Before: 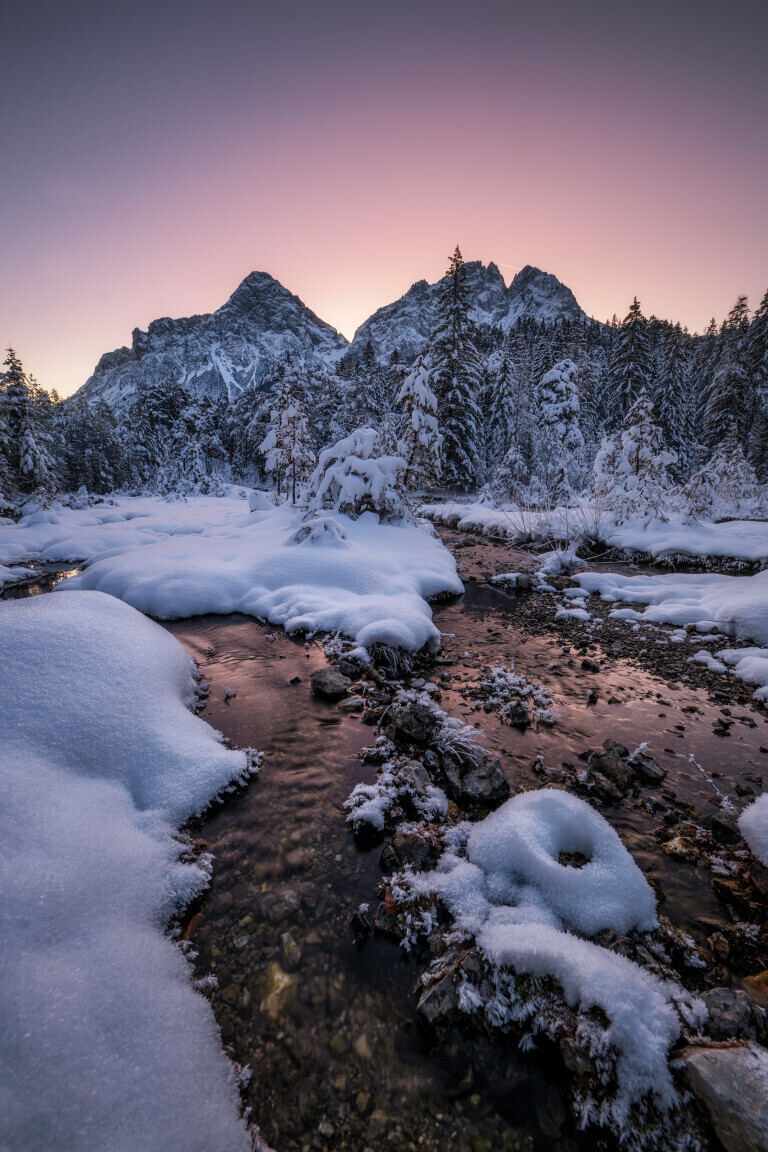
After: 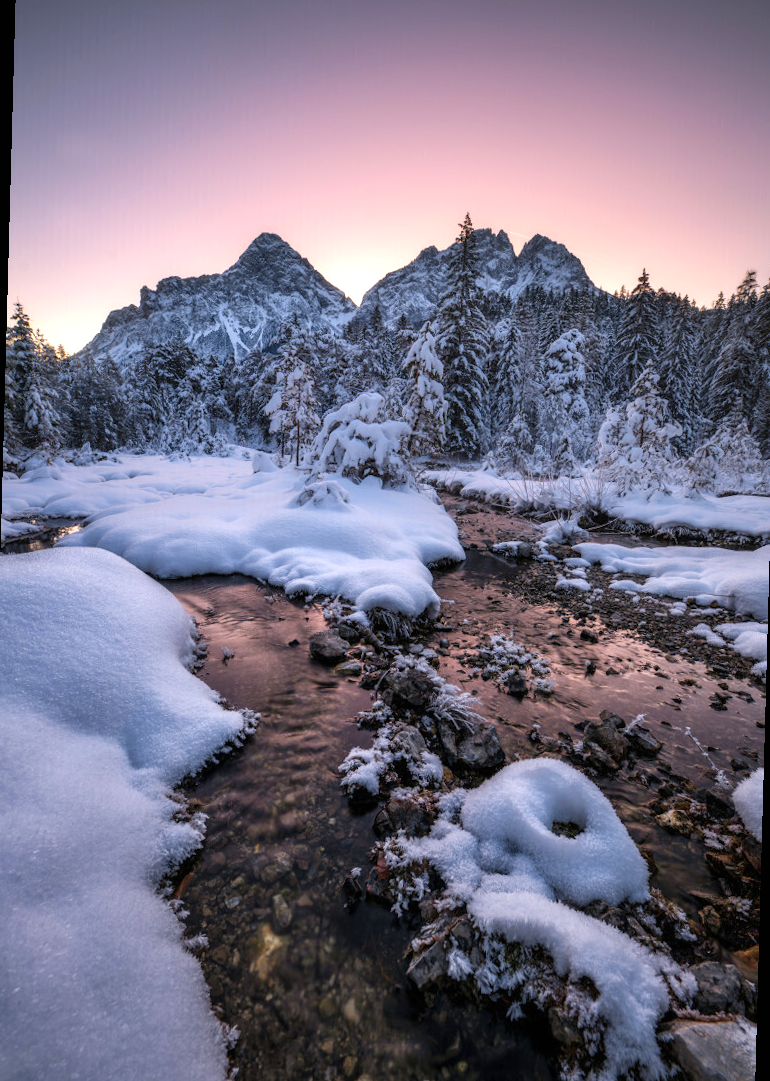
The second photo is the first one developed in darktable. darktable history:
exposure: black level correction 0, exposure 0.5 EV, compensate highlight preservation false
rotate and perspective: rotation 1.57°, crop left 0.018, crop right 0.982, crop top 0.039, crop bottom 0.961
